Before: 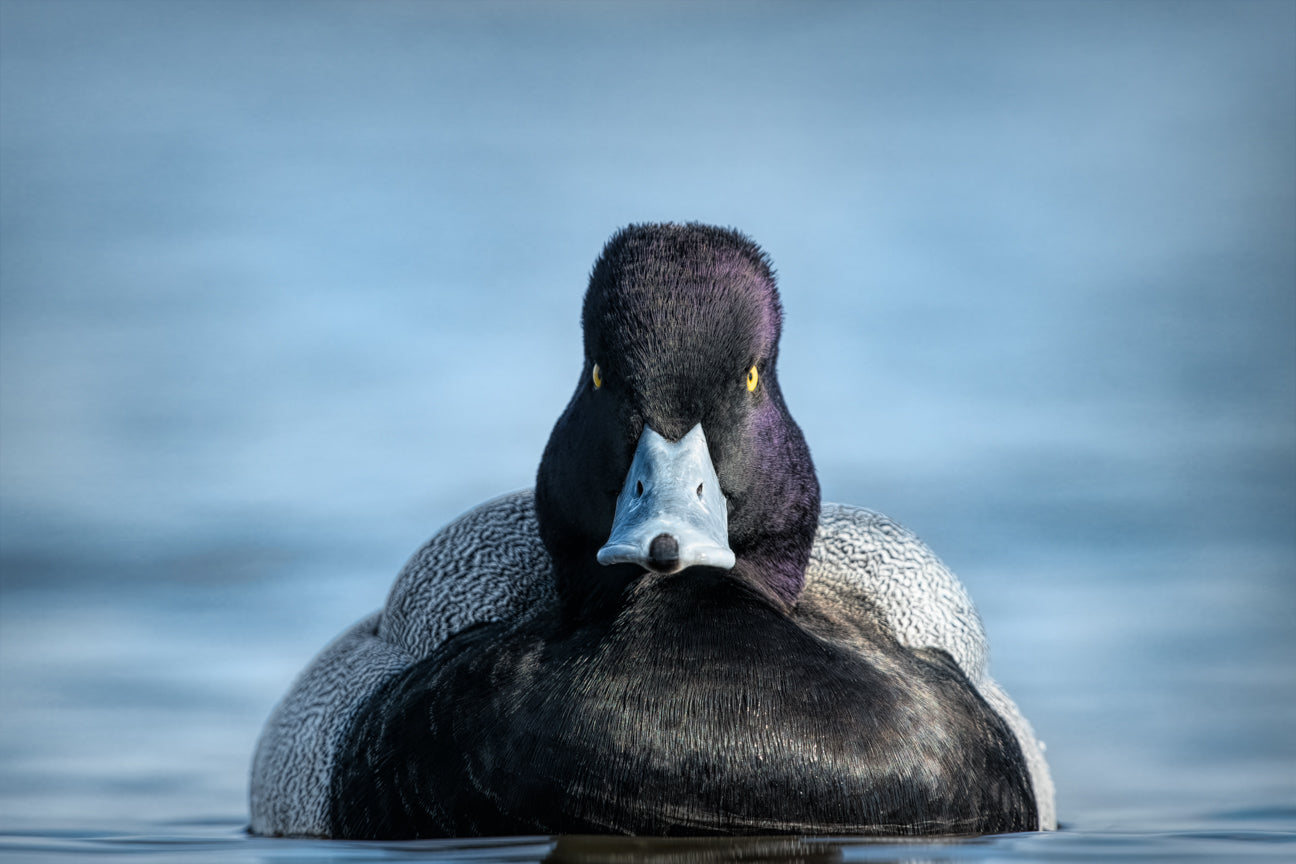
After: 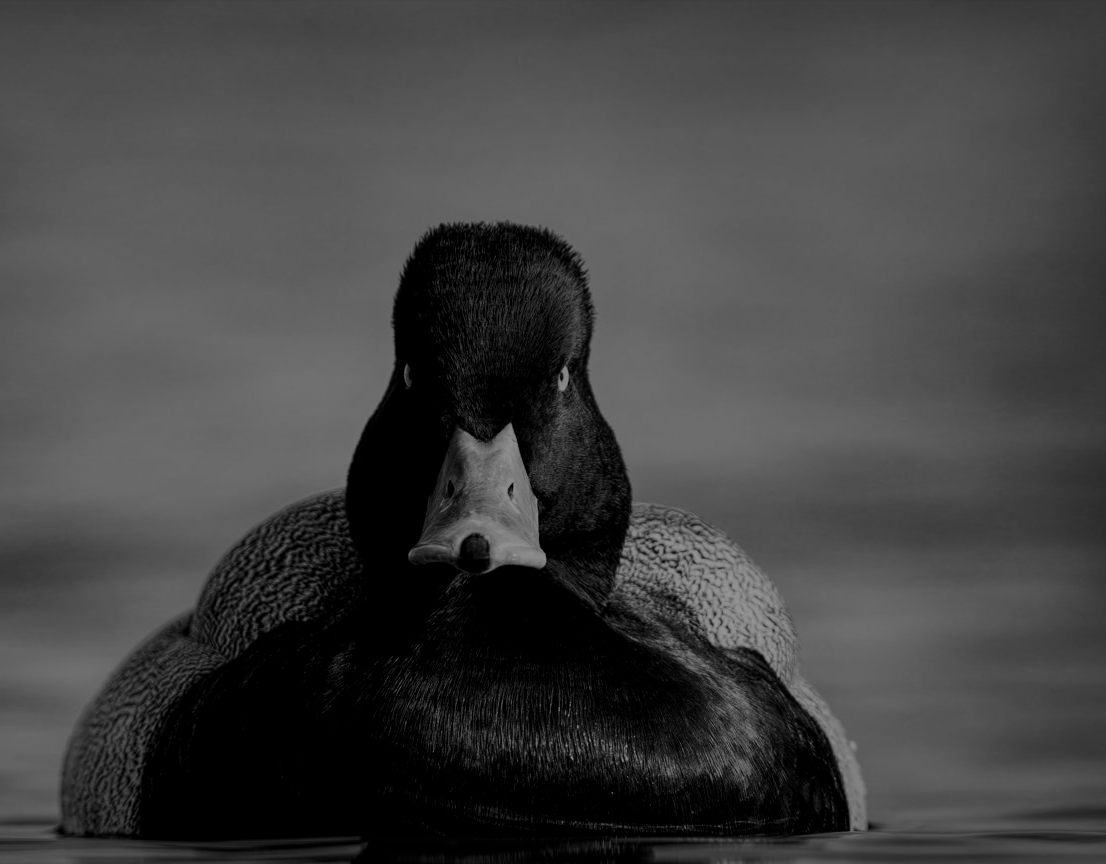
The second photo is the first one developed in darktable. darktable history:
filmic rgb: black relative exposure -6.16 EV, white relative exposure 6.98 EV, hardness 2.24
contrast brightness saturation: contrast -0.036, brightness -0.583, saturation -1
crop and rotate: left 14.616%
